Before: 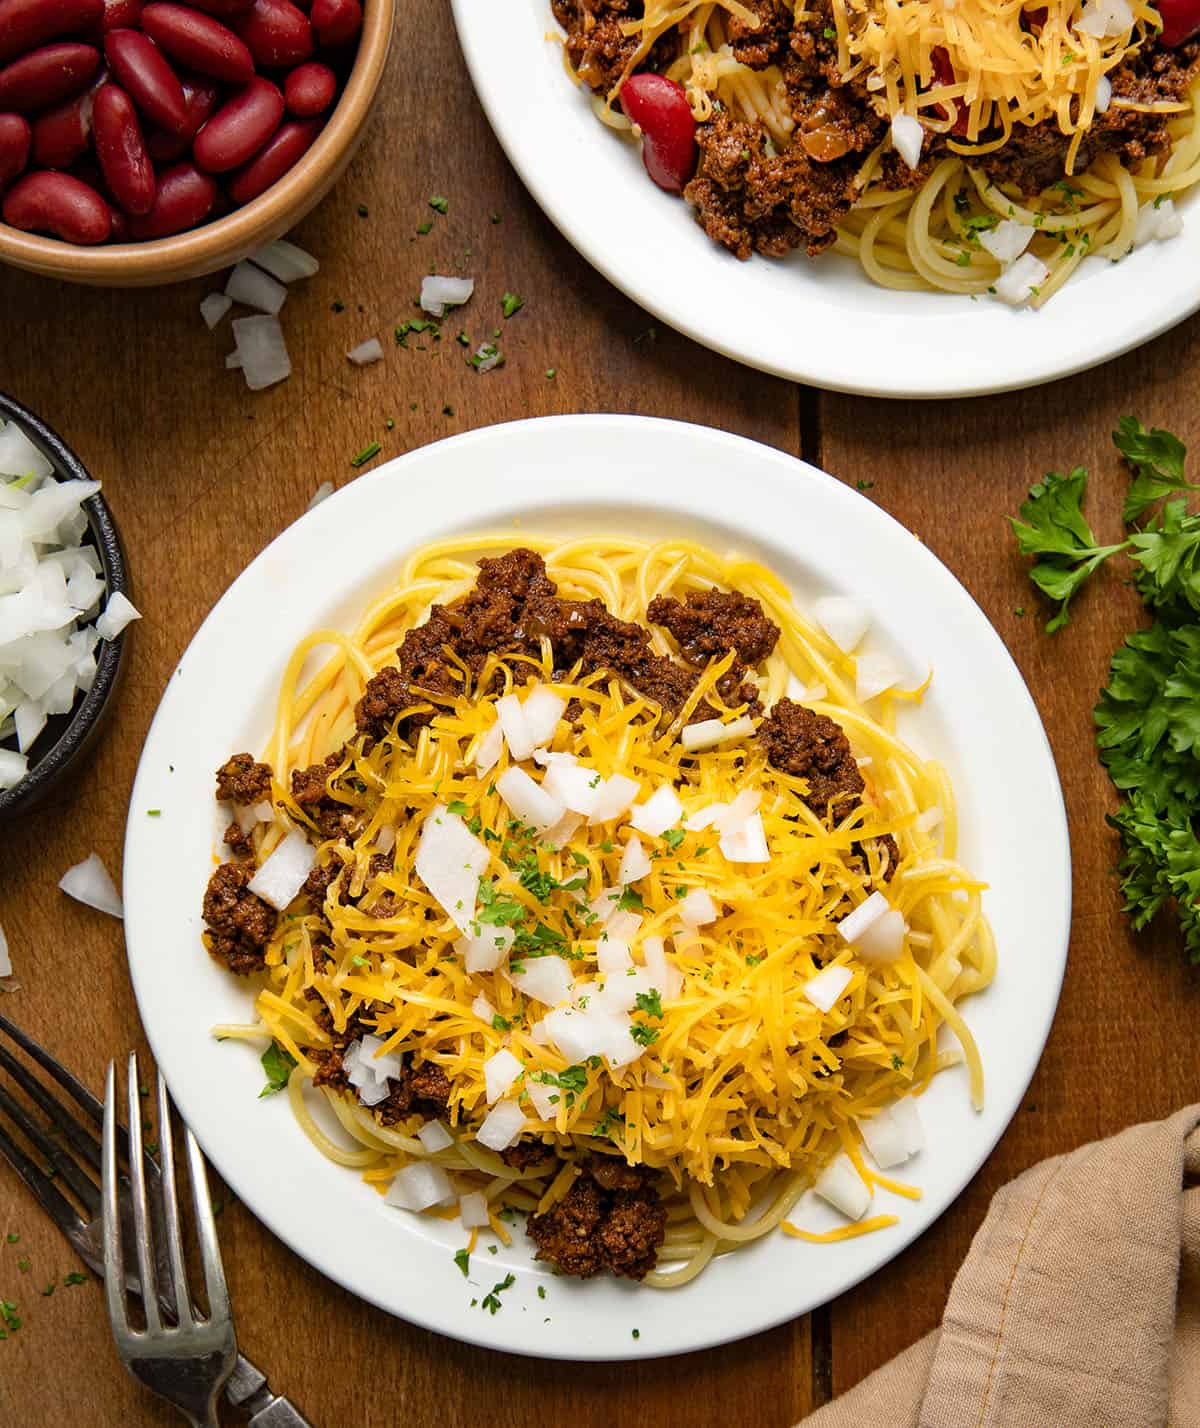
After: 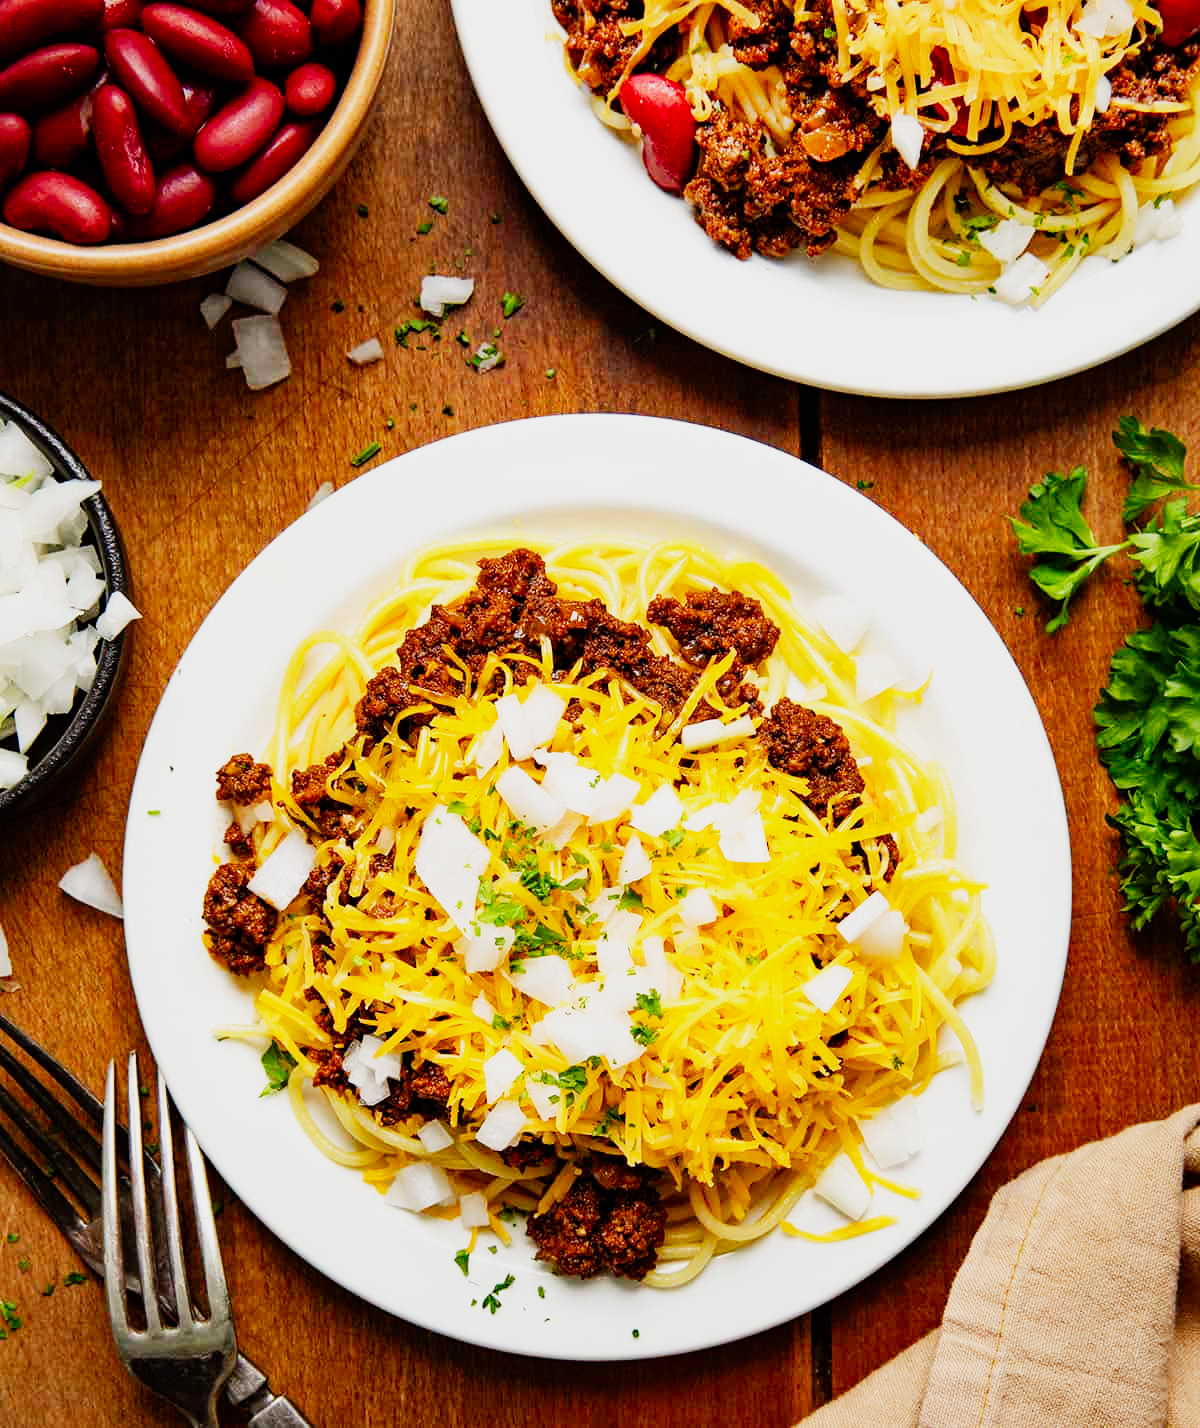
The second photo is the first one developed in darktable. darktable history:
exposure: black level correction 0, exposure 0.7 EV, compensate exposure bias true, compensate highlight preservation false
tone equalizer: on, module defaults
sigmoid: contrast 1.7, skew -0.2, preserve hue 0%, red attenuation 0.1, red rotation 0.035, green attenuation 0.1, green rotation -0.017, blue attenuation 0.15, blue rotation -0.052, base primaries Rec2020
